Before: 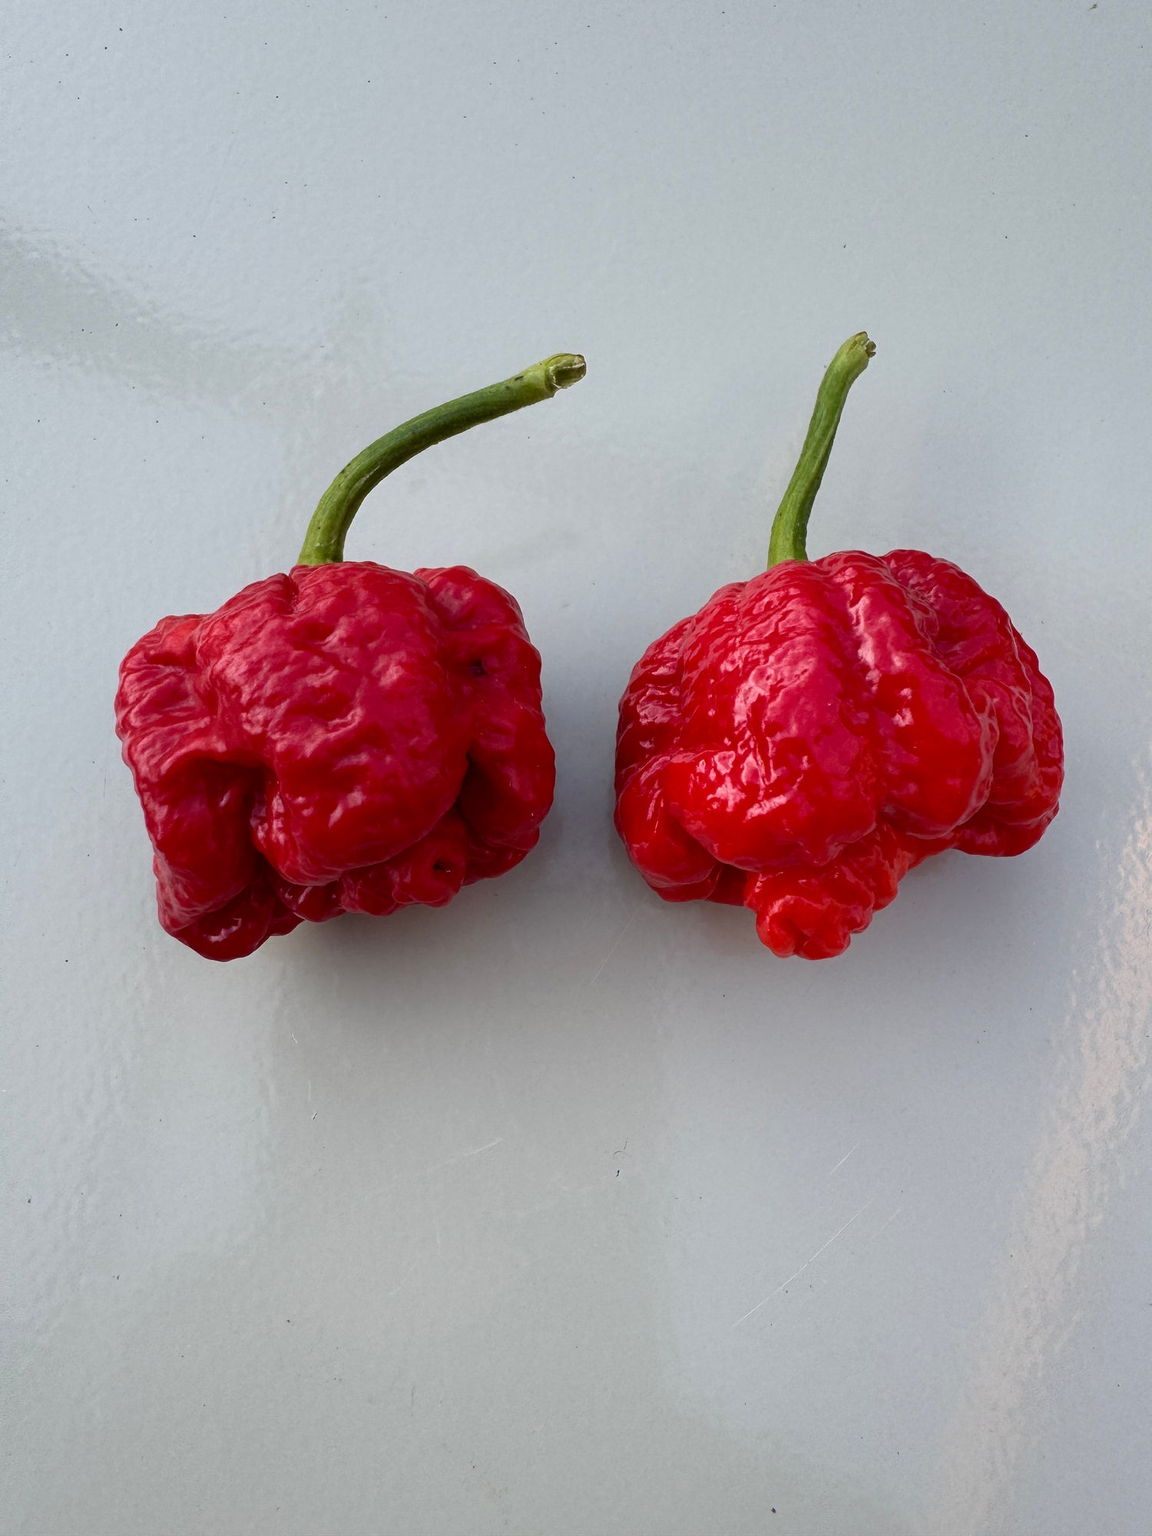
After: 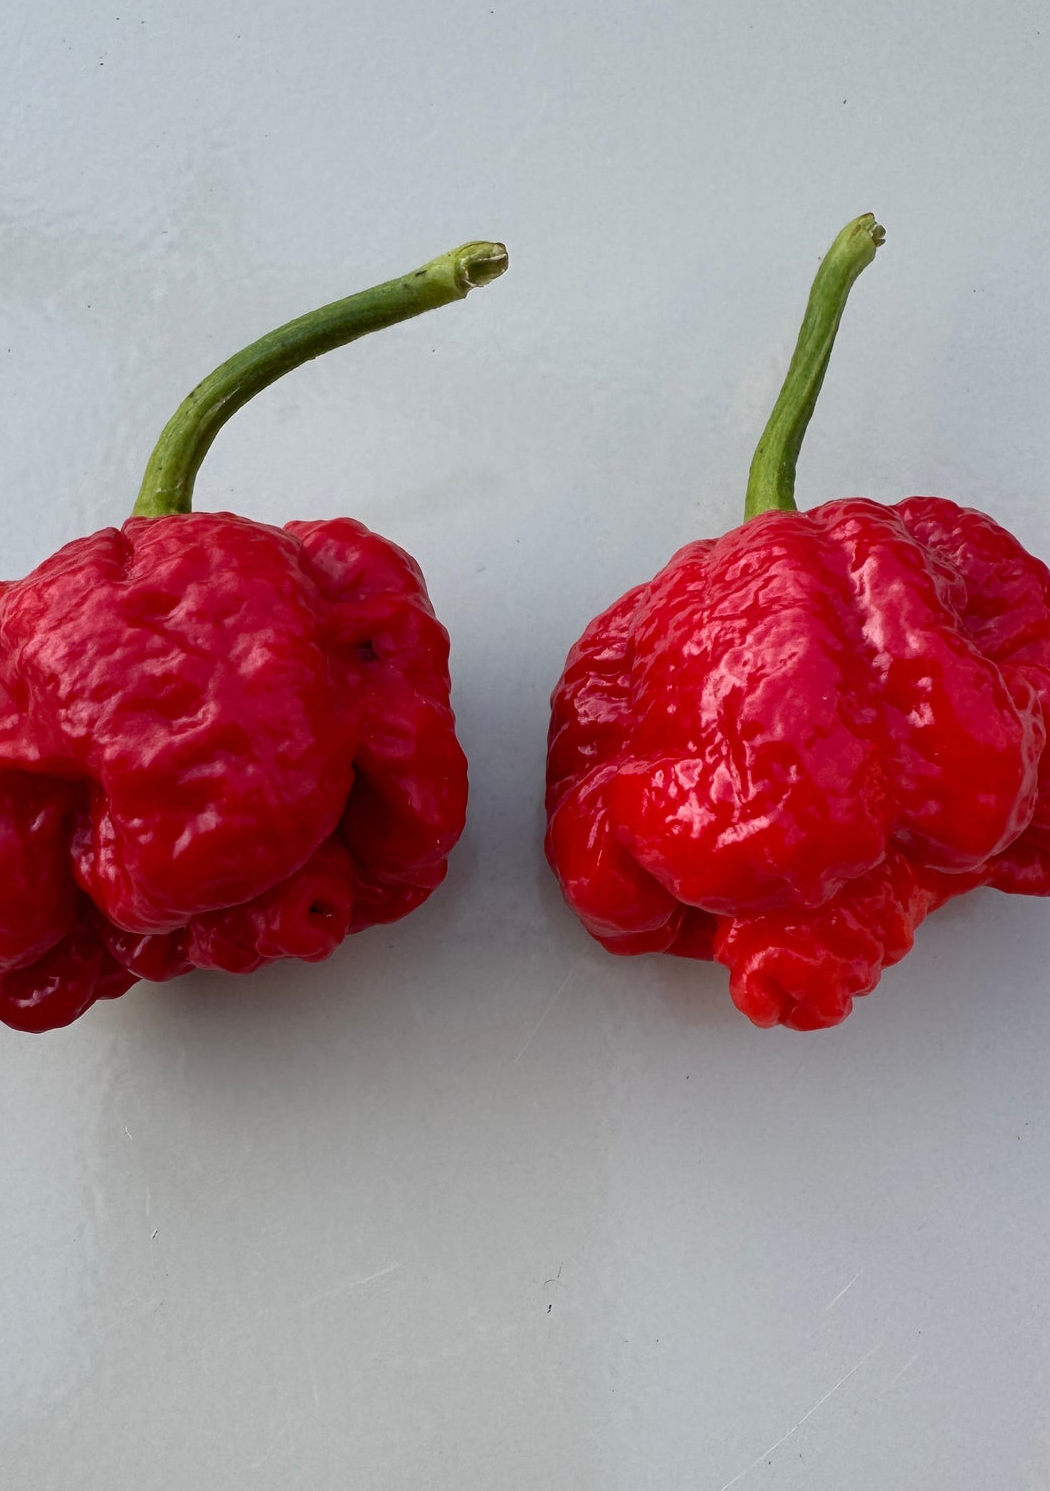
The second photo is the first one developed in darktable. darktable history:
crop and rotate: left 17.006%, top 10.959%, right 12.951%, bottom 14.486%
